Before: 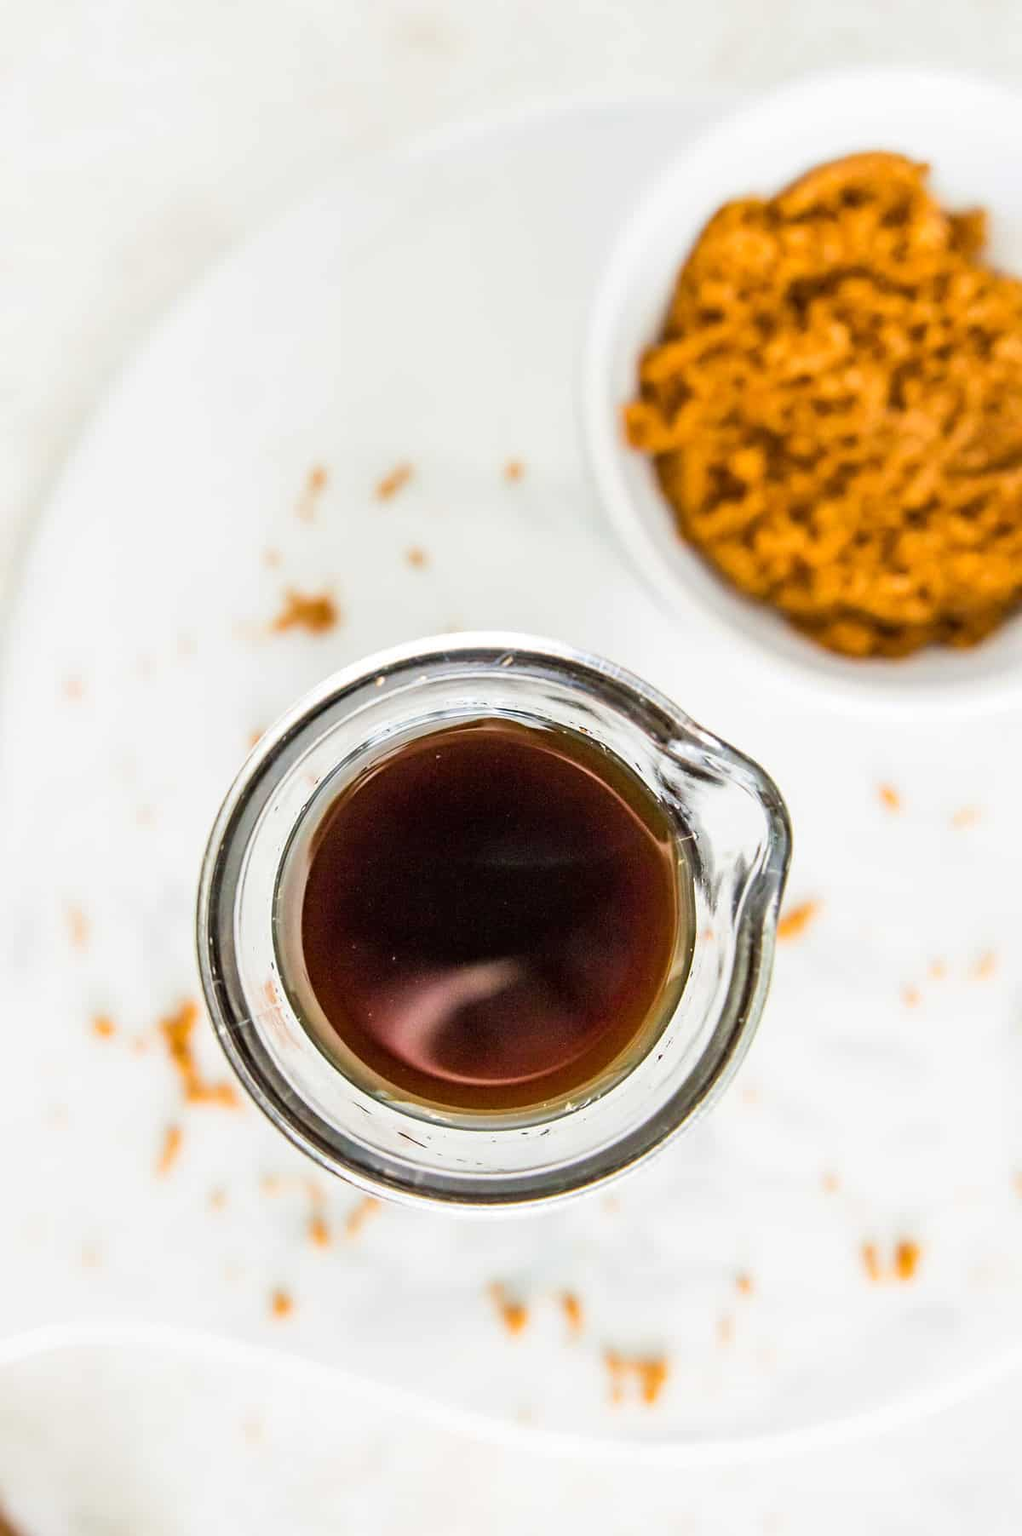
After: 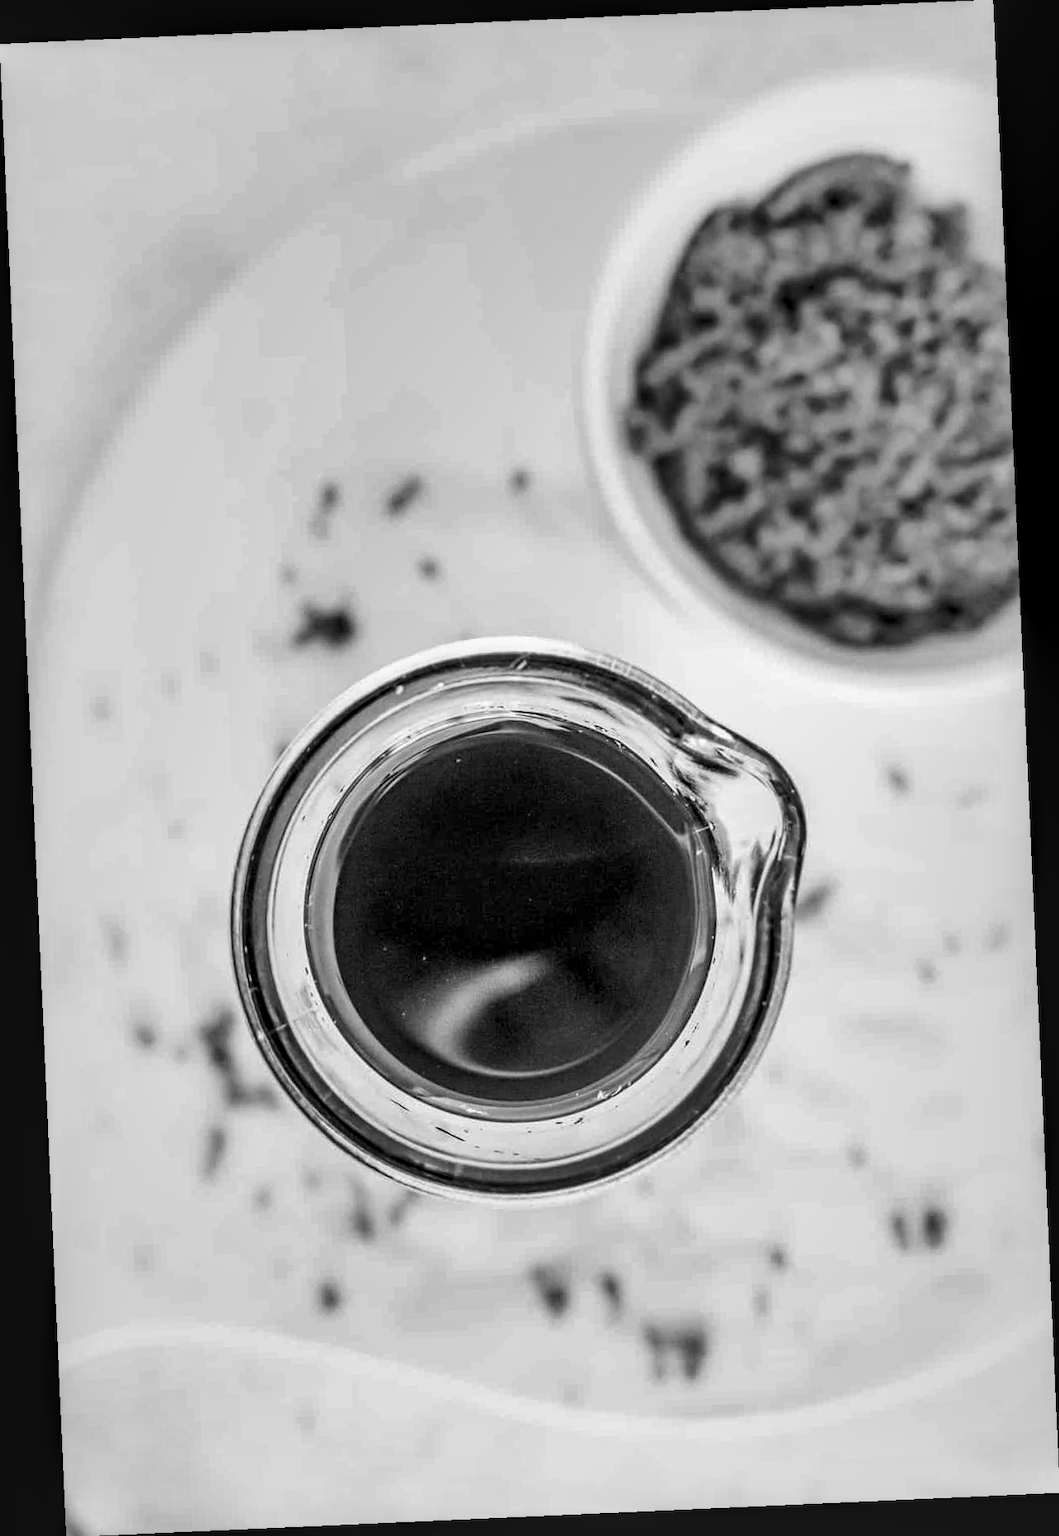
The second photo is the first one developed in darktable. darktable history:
local contrast: highlights 25%, detail 150%
exposure: compensate highlight preservation false
shadows and highlights: soften with gaussian
monochrome: size 1
rotate and perspective: rotation -2.56°, automatic cropping off
